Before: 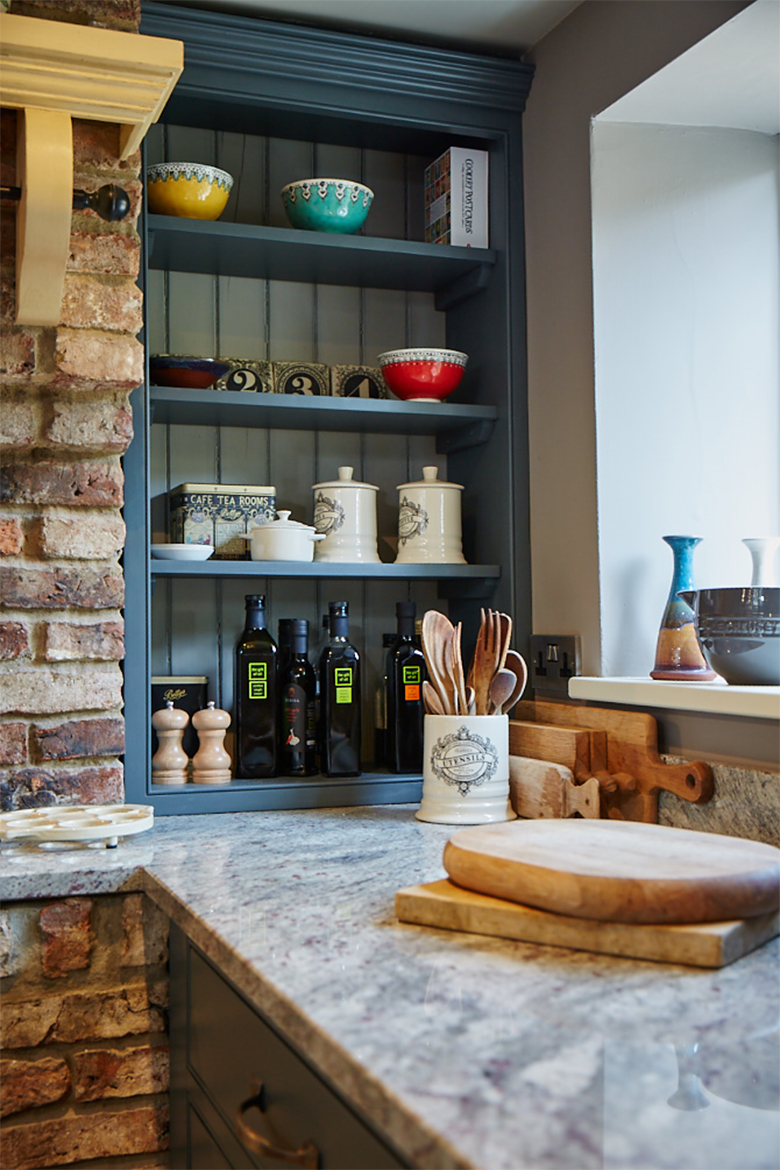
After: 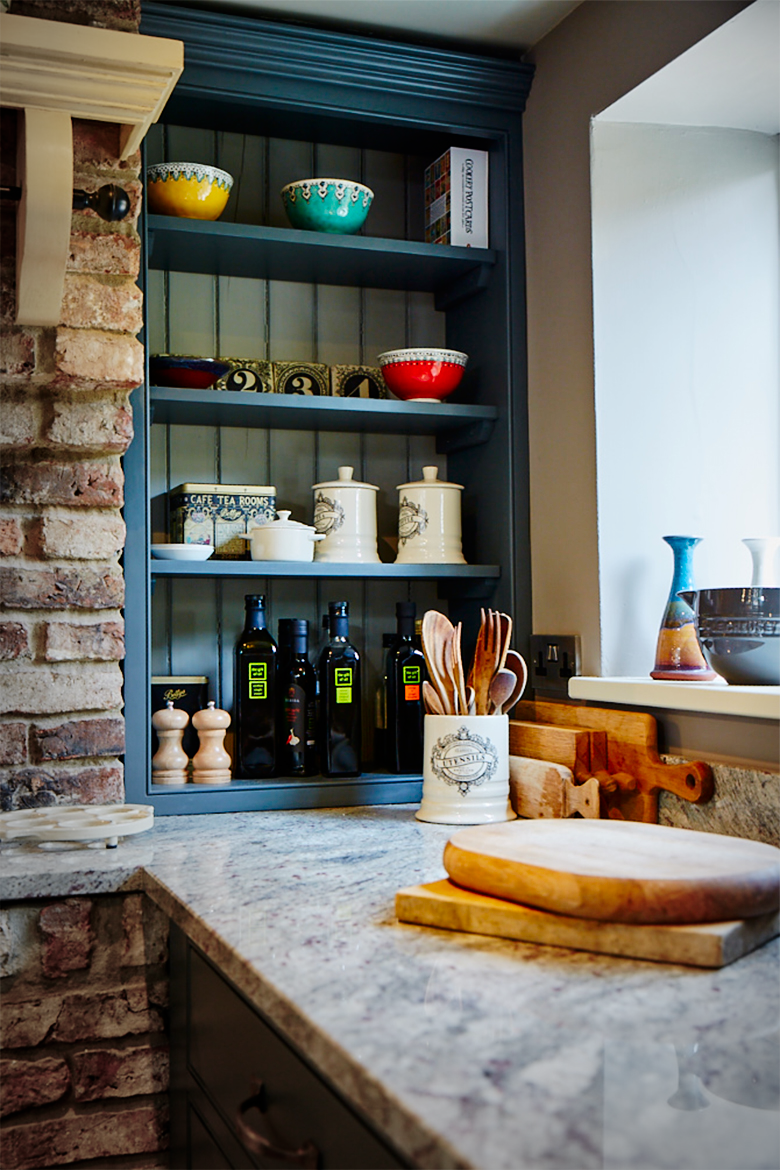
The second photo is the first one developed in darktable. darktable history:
vignetting: center (0.219, -0.229), automatic ratio true, unbound false
contrast brightness saturation: contrast 0.08, saturation 0.198
tone curve: curves: ch0 [(0.003, 0) (0.066, 0.023) (0.149, 0.094) (0.264, 0.238) (0.395, 0.421) (0.517, 0.56) (0.688, 0.743) (0.813, 0.846) (1, 1)]; ch1 [(0, 0) (0.164, 0.115) (0.337, 0.332) (0.39, 0.398) (0.464, 0.461) (0.501, 0.5) (0.507, 0.503) (0.534, 0.537) (0.577, 0.59) (0.652, 0.681) (0.733, 0.749) (0.811, 0.796) (1, 1)]; ch2 [(0, 0) (0.337, 0.382) (0.464, 0.476) (0.501, 0.502) (0.527, 0.54) (0.551, 0.565) (0.6, 0.59) (0.687, 0.675) (1, 1)], preserve colors none
